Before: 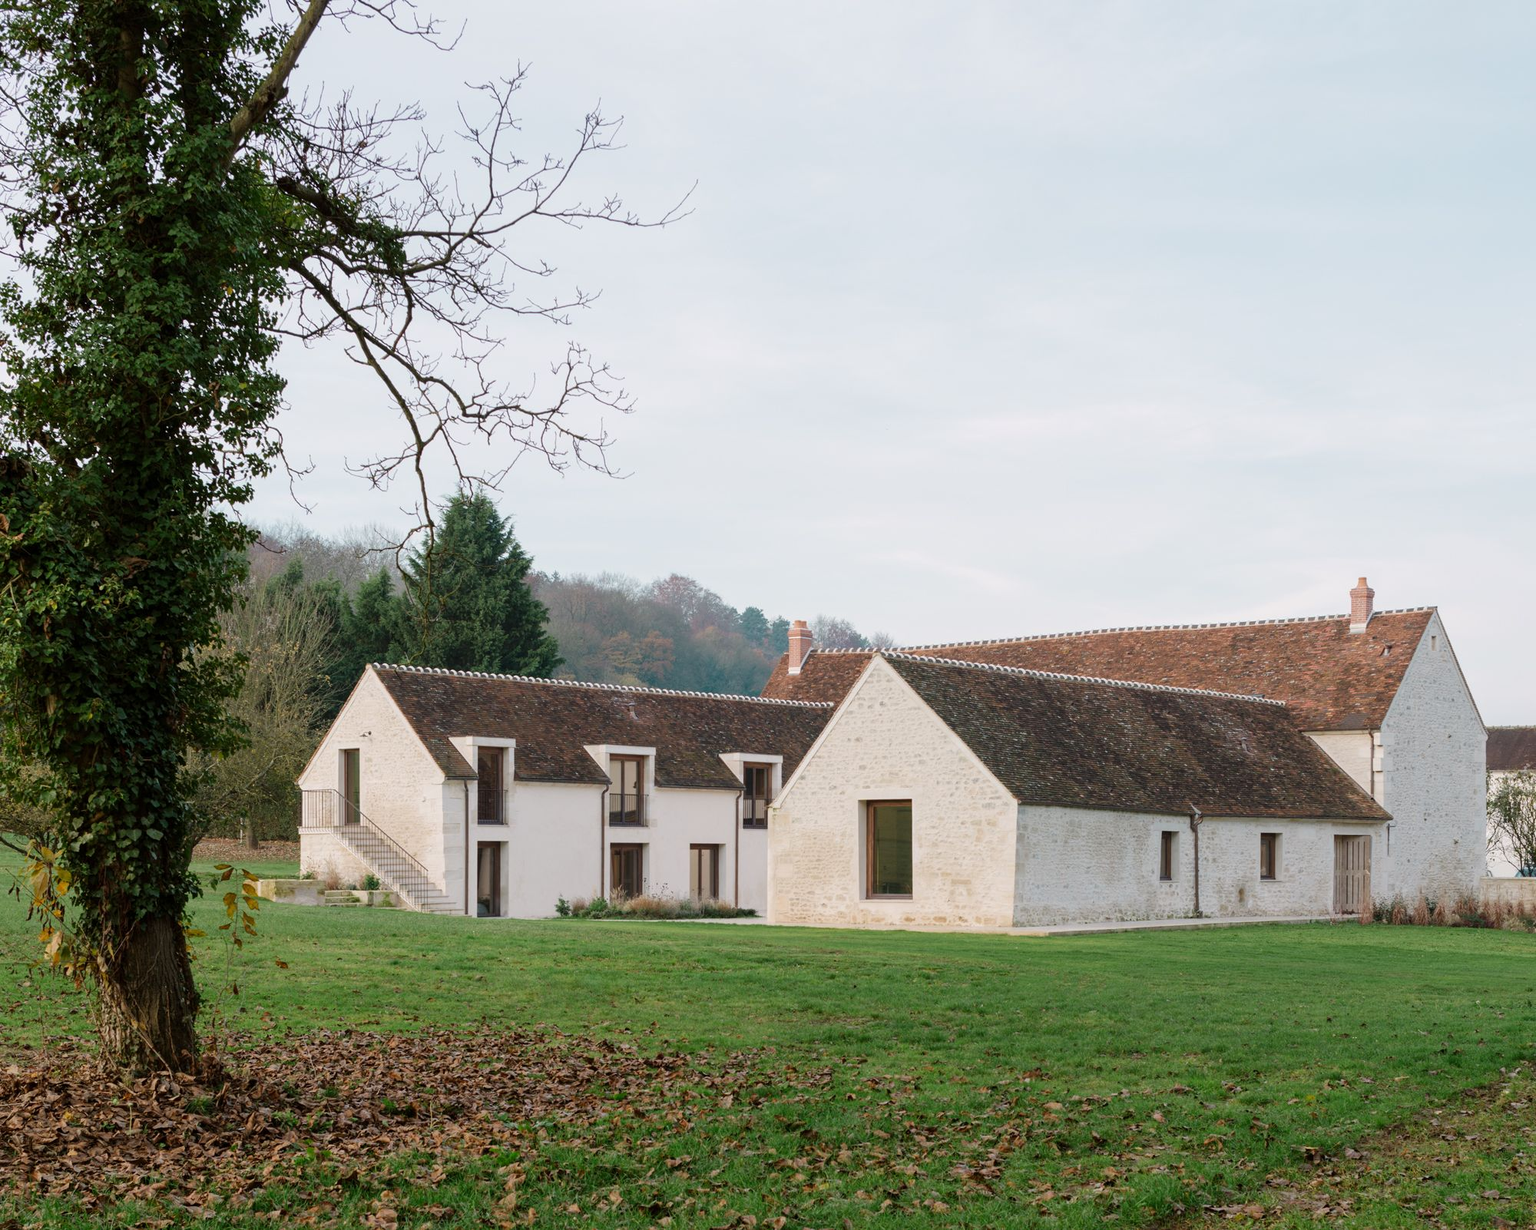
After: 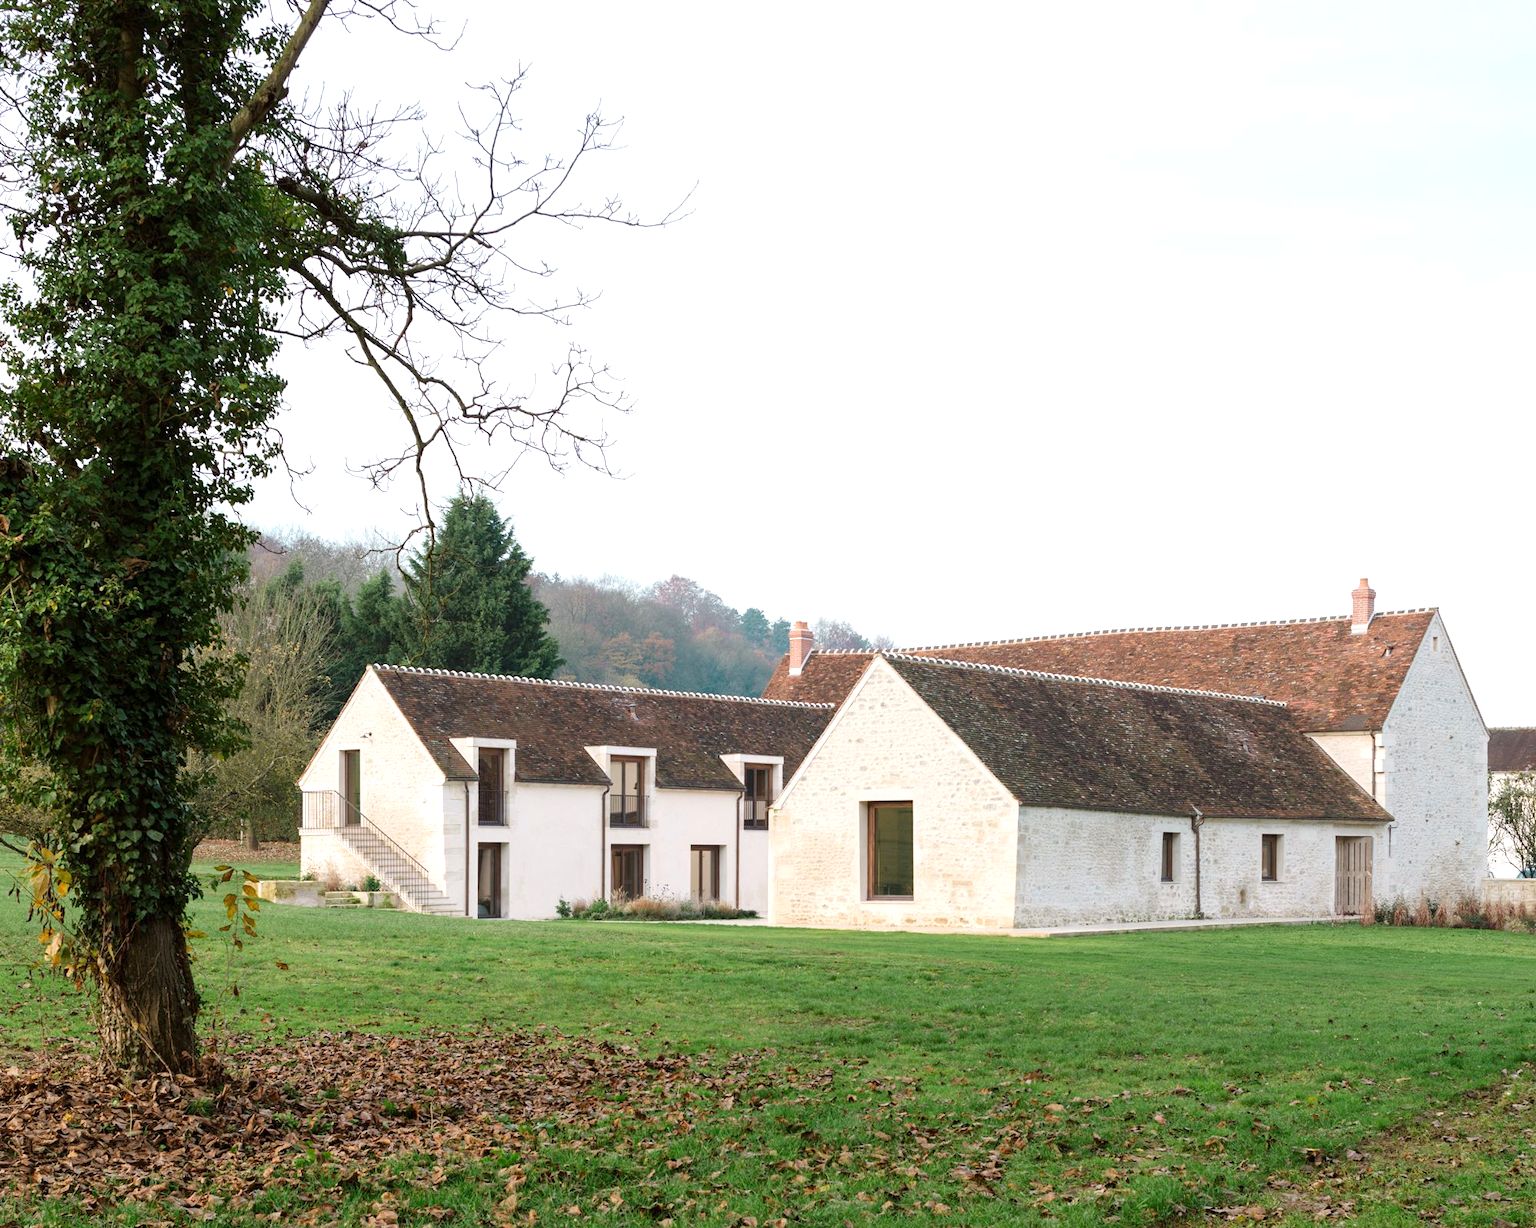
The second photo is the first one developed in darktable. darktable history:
crop: top 0.05%, bottom 0.098%
exposure: exposure 0.6 EV, compensate highlight preservation false
